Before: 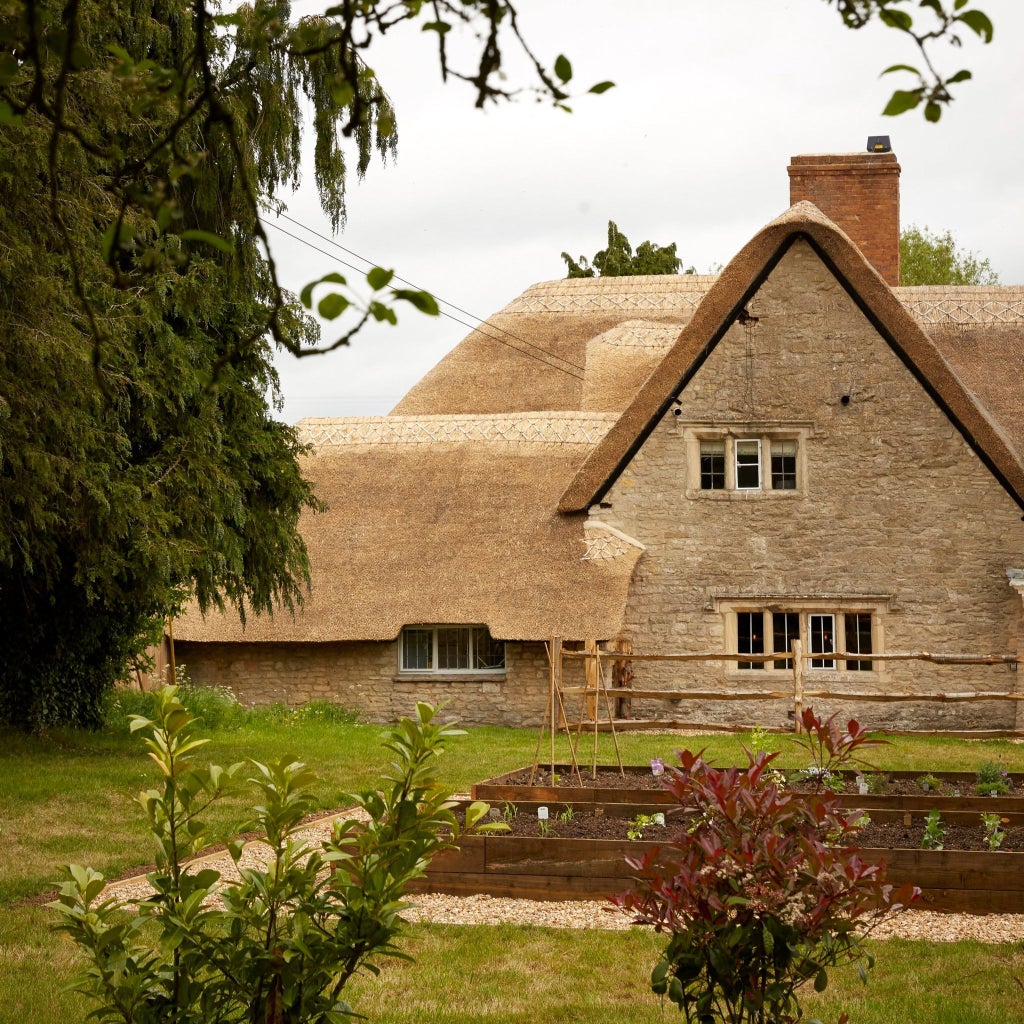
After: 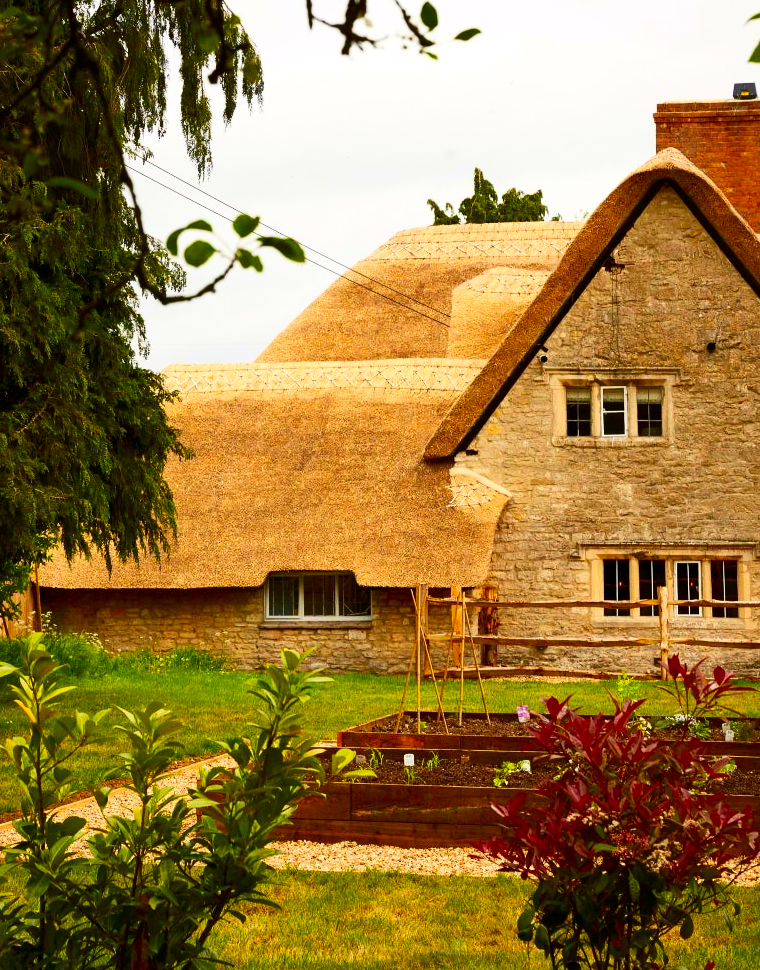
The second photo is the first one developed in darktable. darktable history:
contrast brightness saturation: contrast 0.26, brightness 0.02, saturation 0.87
crop and rotate: left 13.15%, top 5.251%, right 12.609%
